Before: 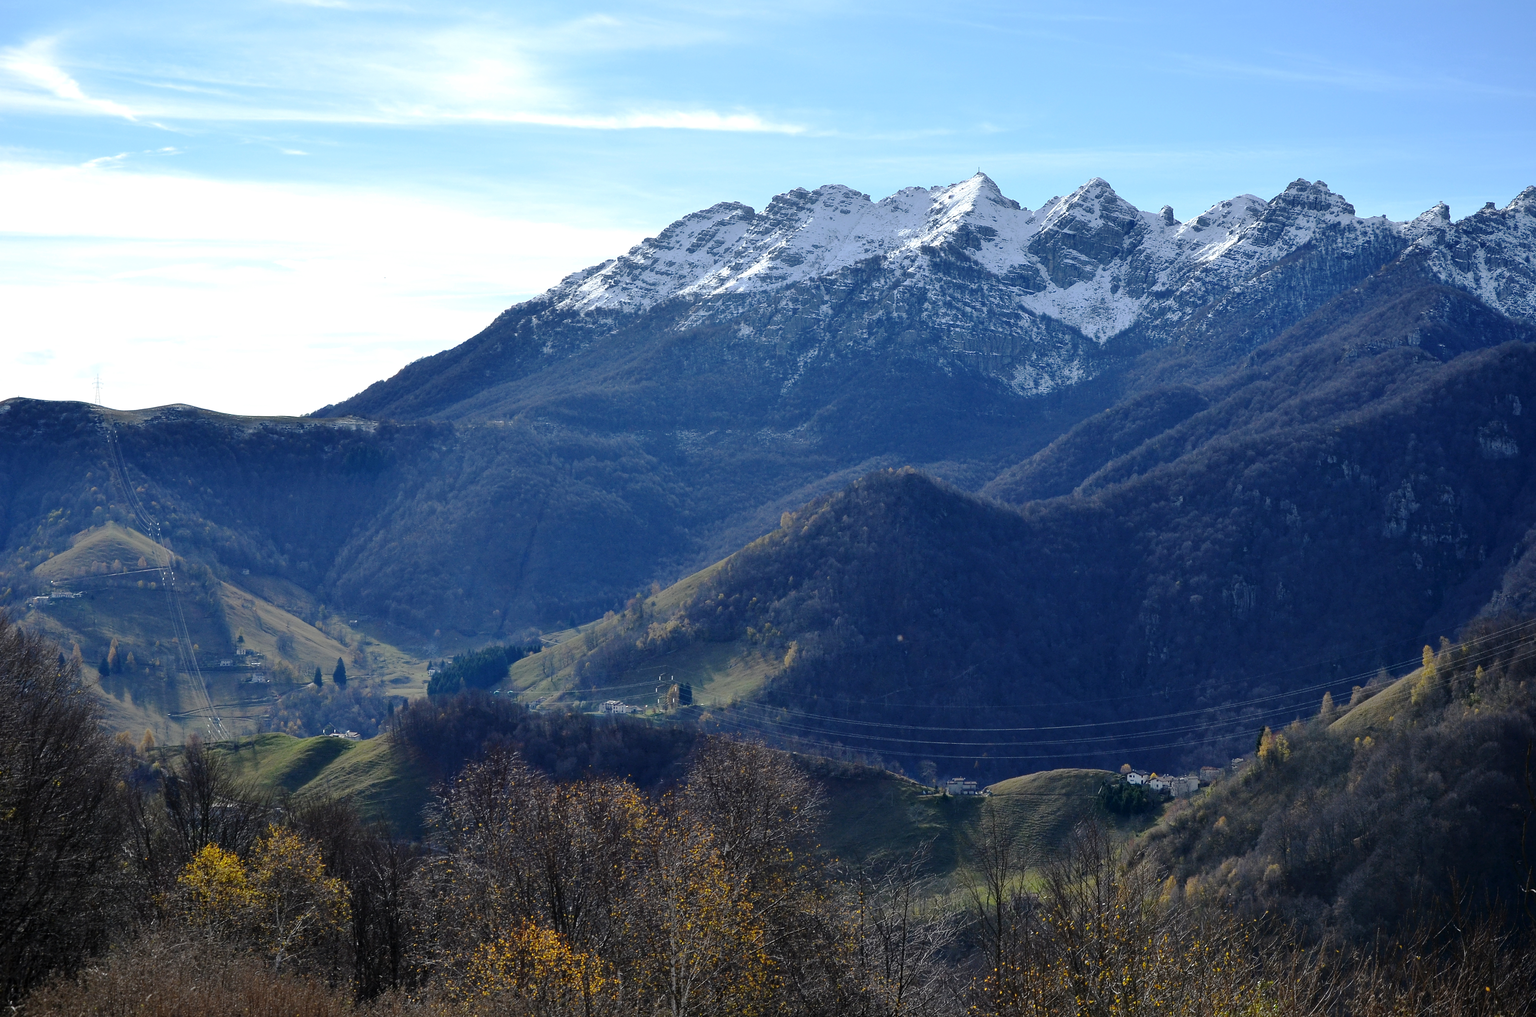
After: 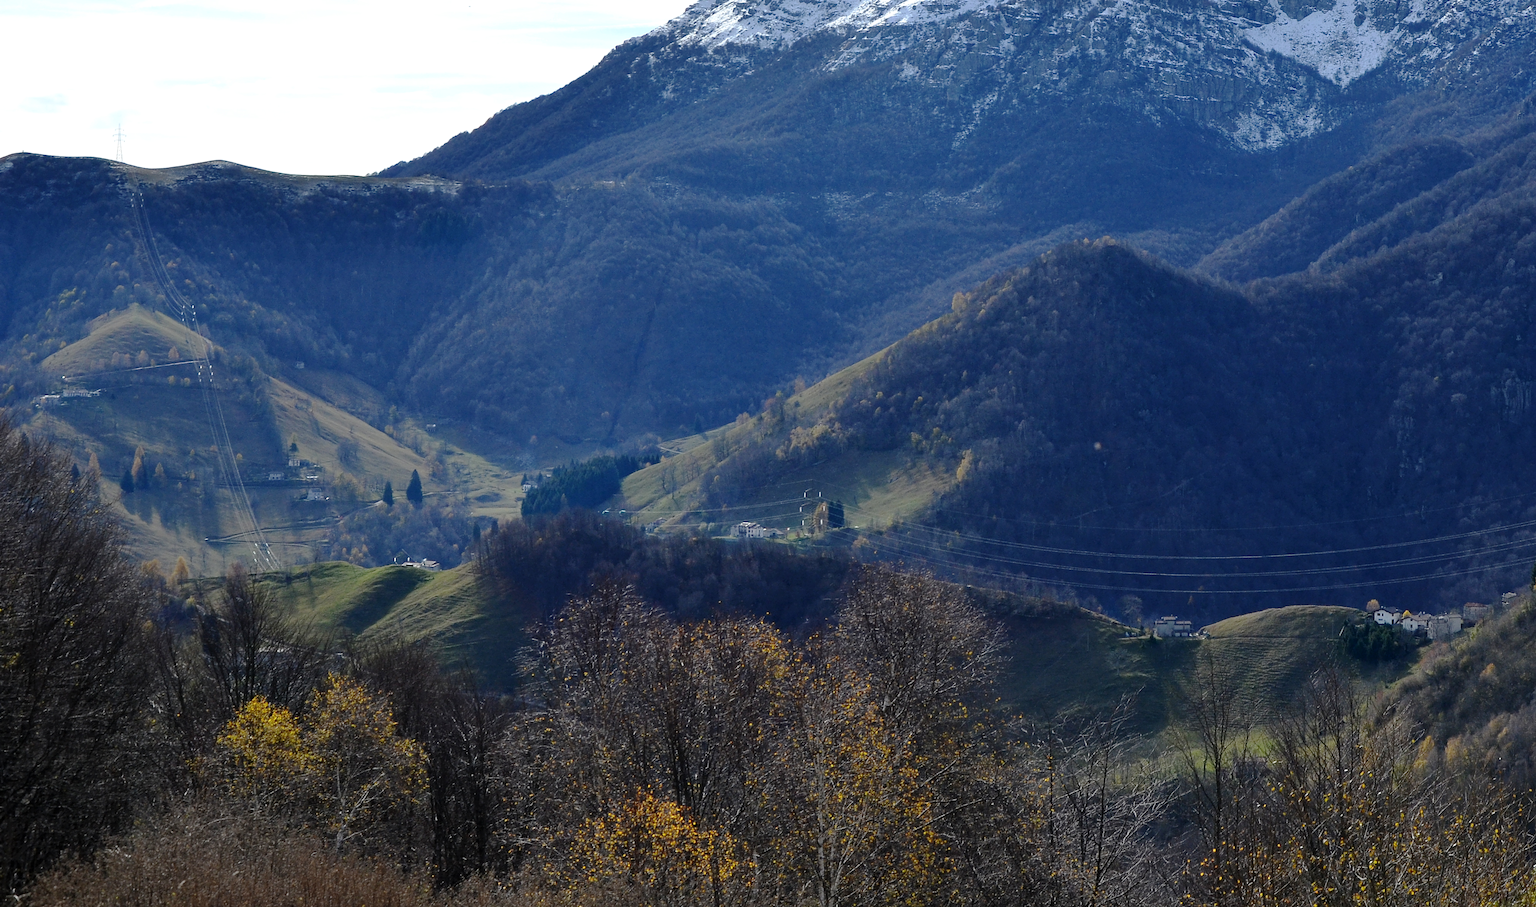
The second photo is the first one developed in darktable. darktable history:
tone equalizer: mask exposure compensation -0.509 EV
crop: top 26.823%, right 17.959%
